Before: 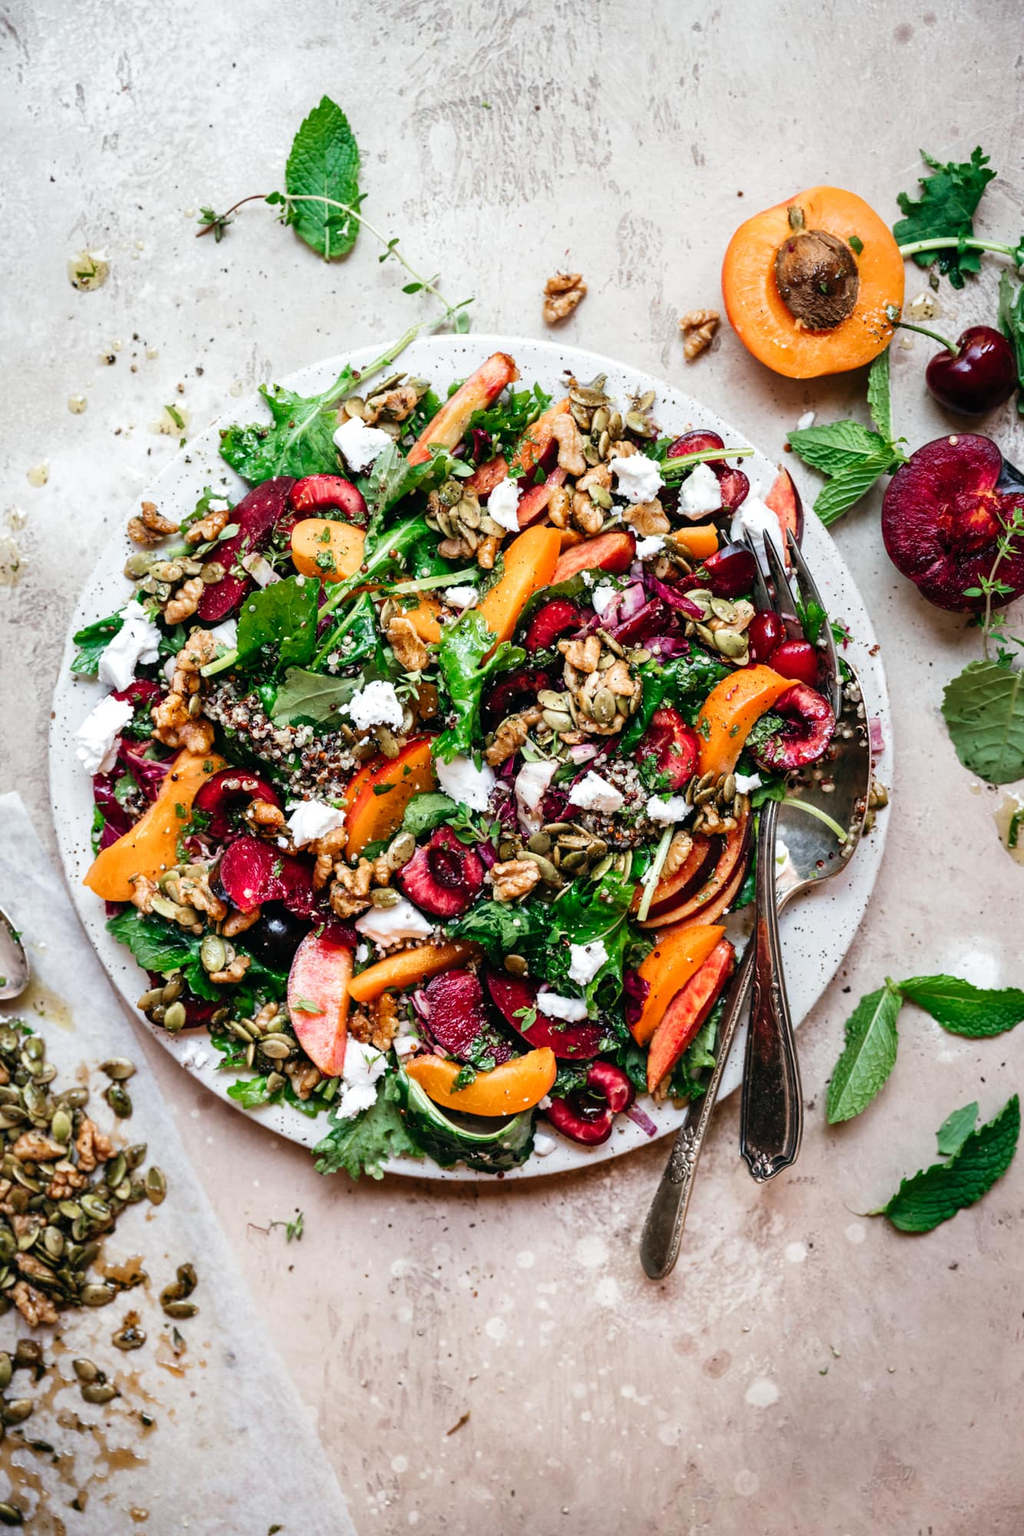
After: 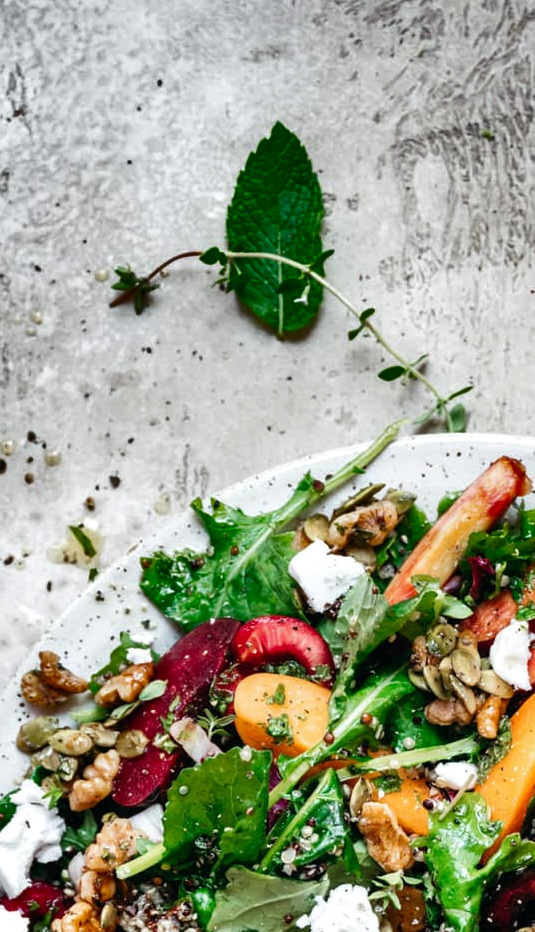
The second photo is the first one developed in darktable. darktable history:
tone equalizer: edges refinement/feathering 500, mask exposure compensation -1.57 EV, preserve details no
crop and rotate: left 10.912%, top 0.111%, right 48.893%, bottom 53.282%
shadows and highlights: radius 108.71, shadows 44.56, highlights -66.82, low approximation 0.01, soften with gaussian
